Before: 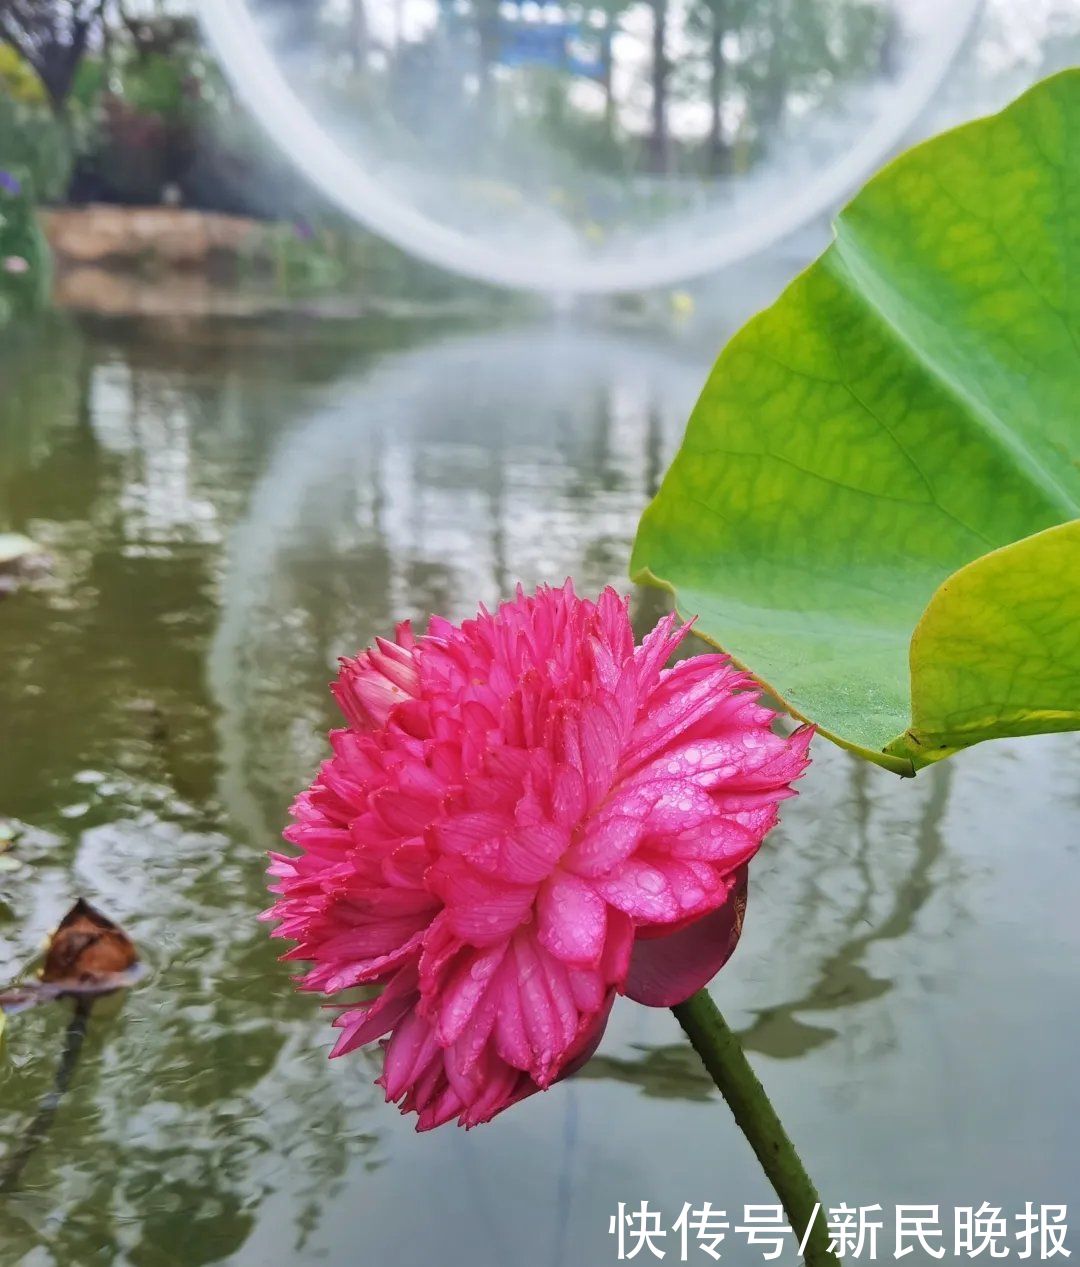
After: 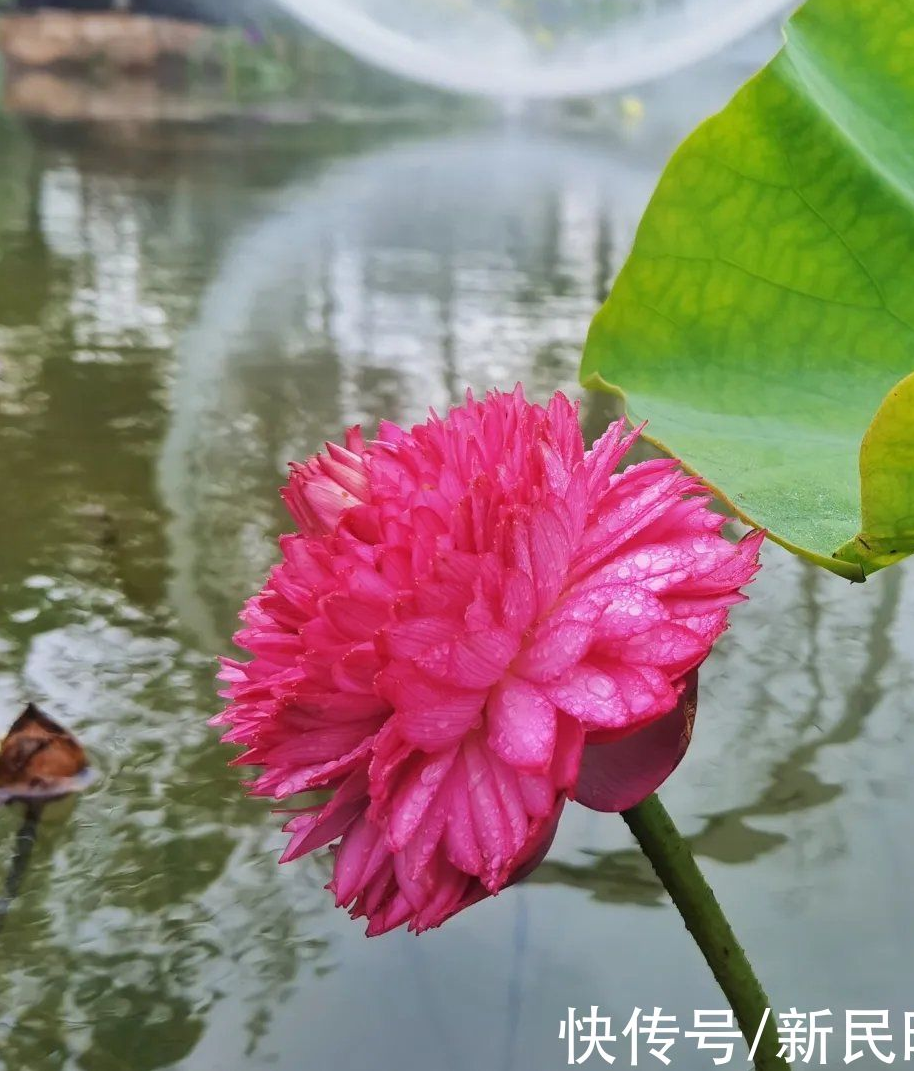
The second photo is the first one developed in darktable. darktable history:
crop and rotate: left 4.644%, top 15.408%, right 10.656%
exposure: compensate highlight preservation false
